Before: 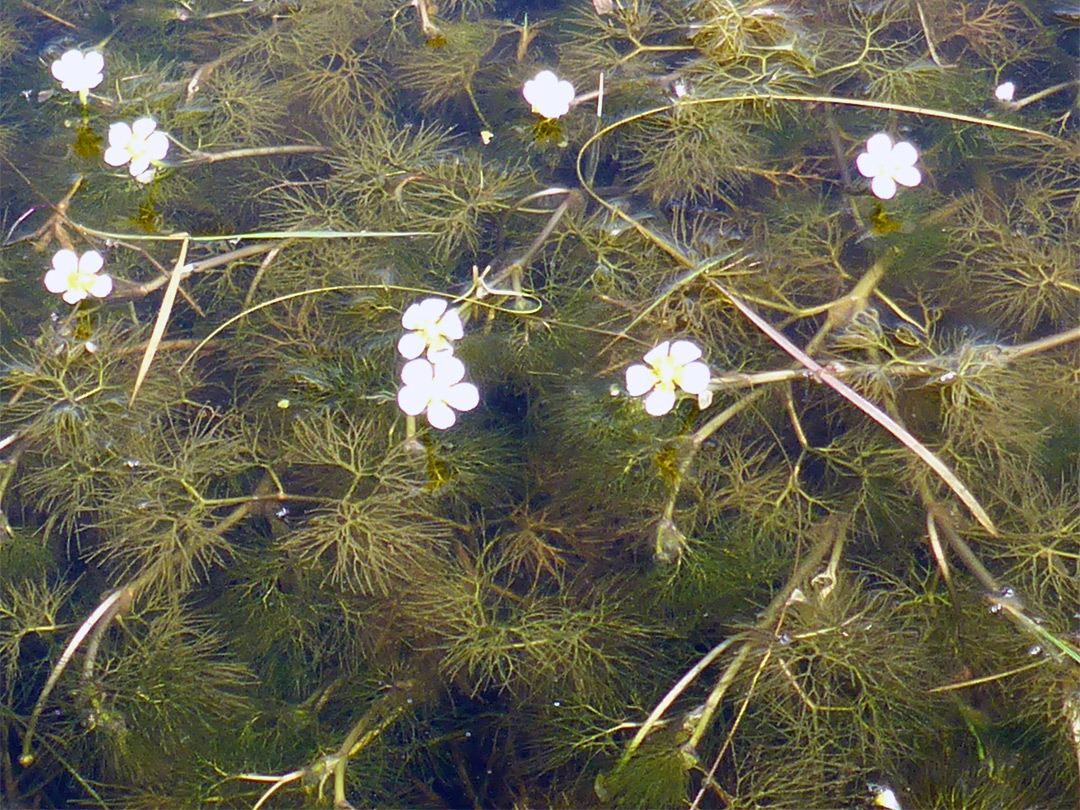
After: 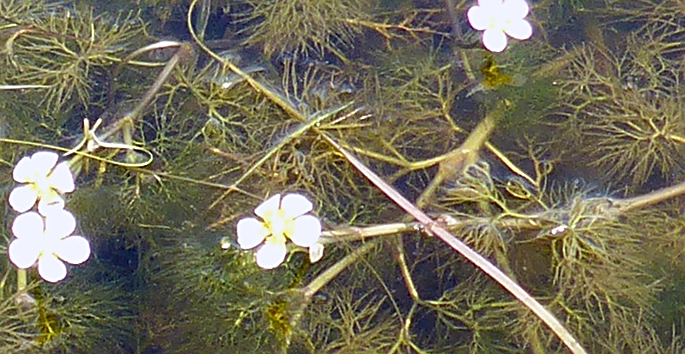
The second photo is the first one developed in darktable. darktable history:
crop: left 36.046%, top 18.173%, right 0.478%, bottom 38.099%
sharpen: on, module defaults
